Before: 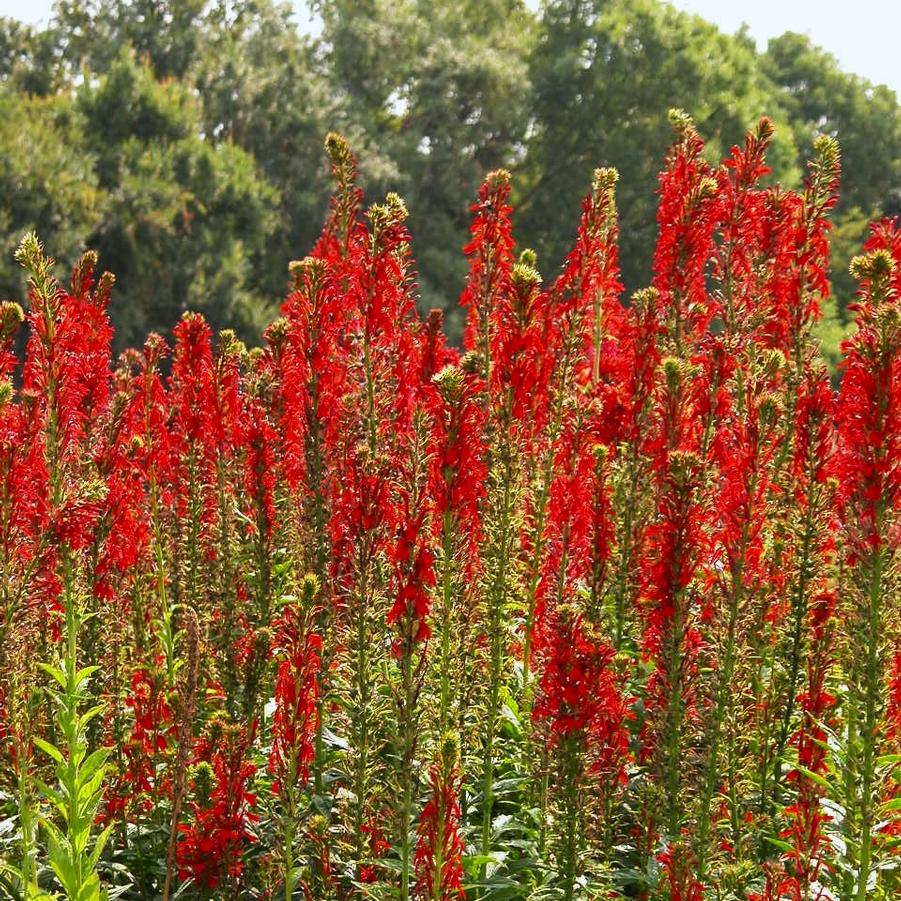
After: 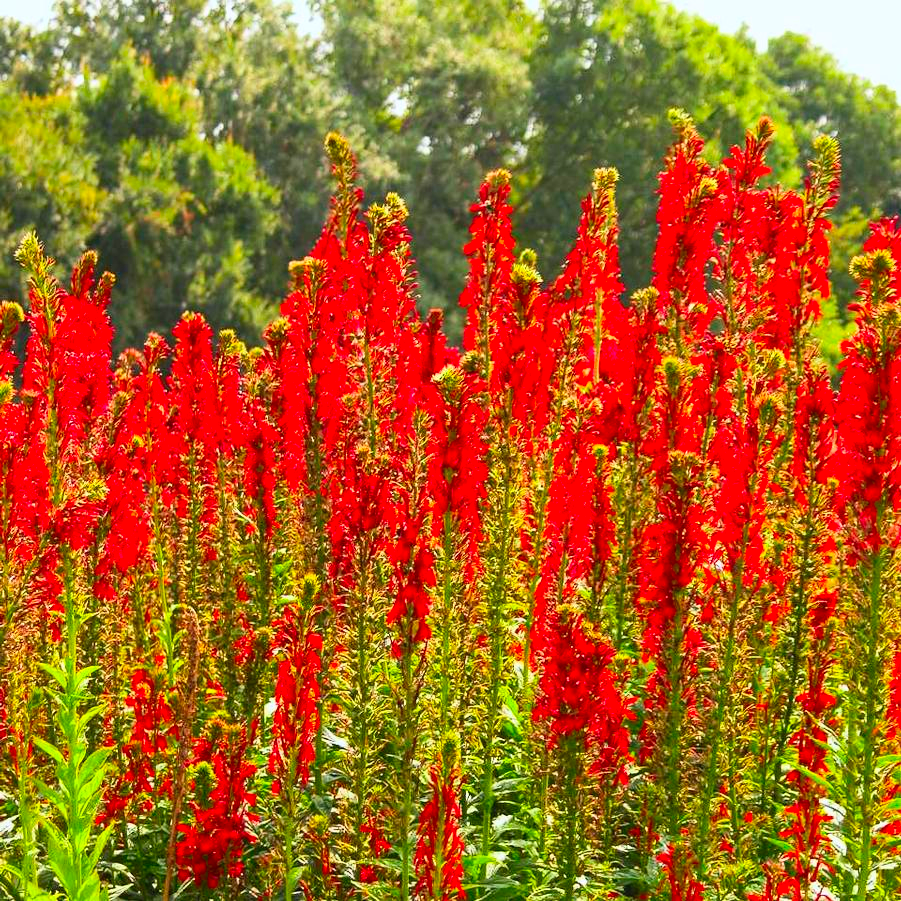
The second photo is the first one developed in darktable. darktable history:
shadows and highlights: shadows 25.08, highlights -23.59
contrast brightness saturation: contrast 0.202, brightness 0.19, saturation 0.791
